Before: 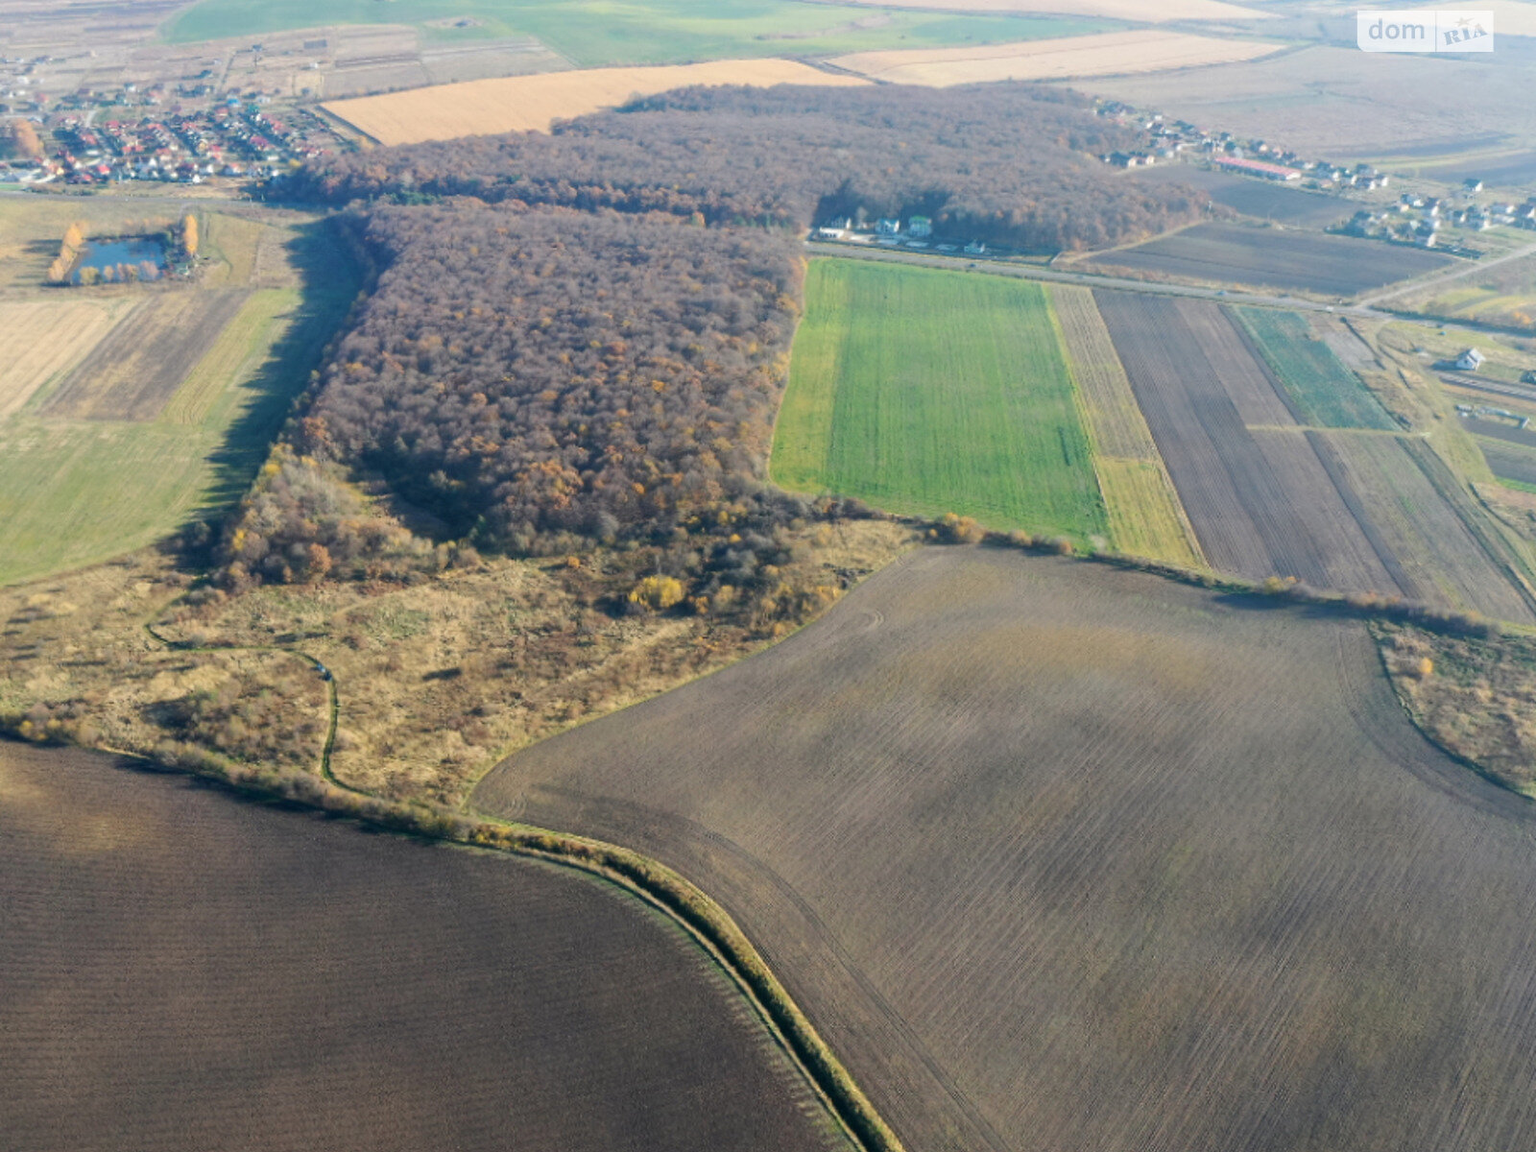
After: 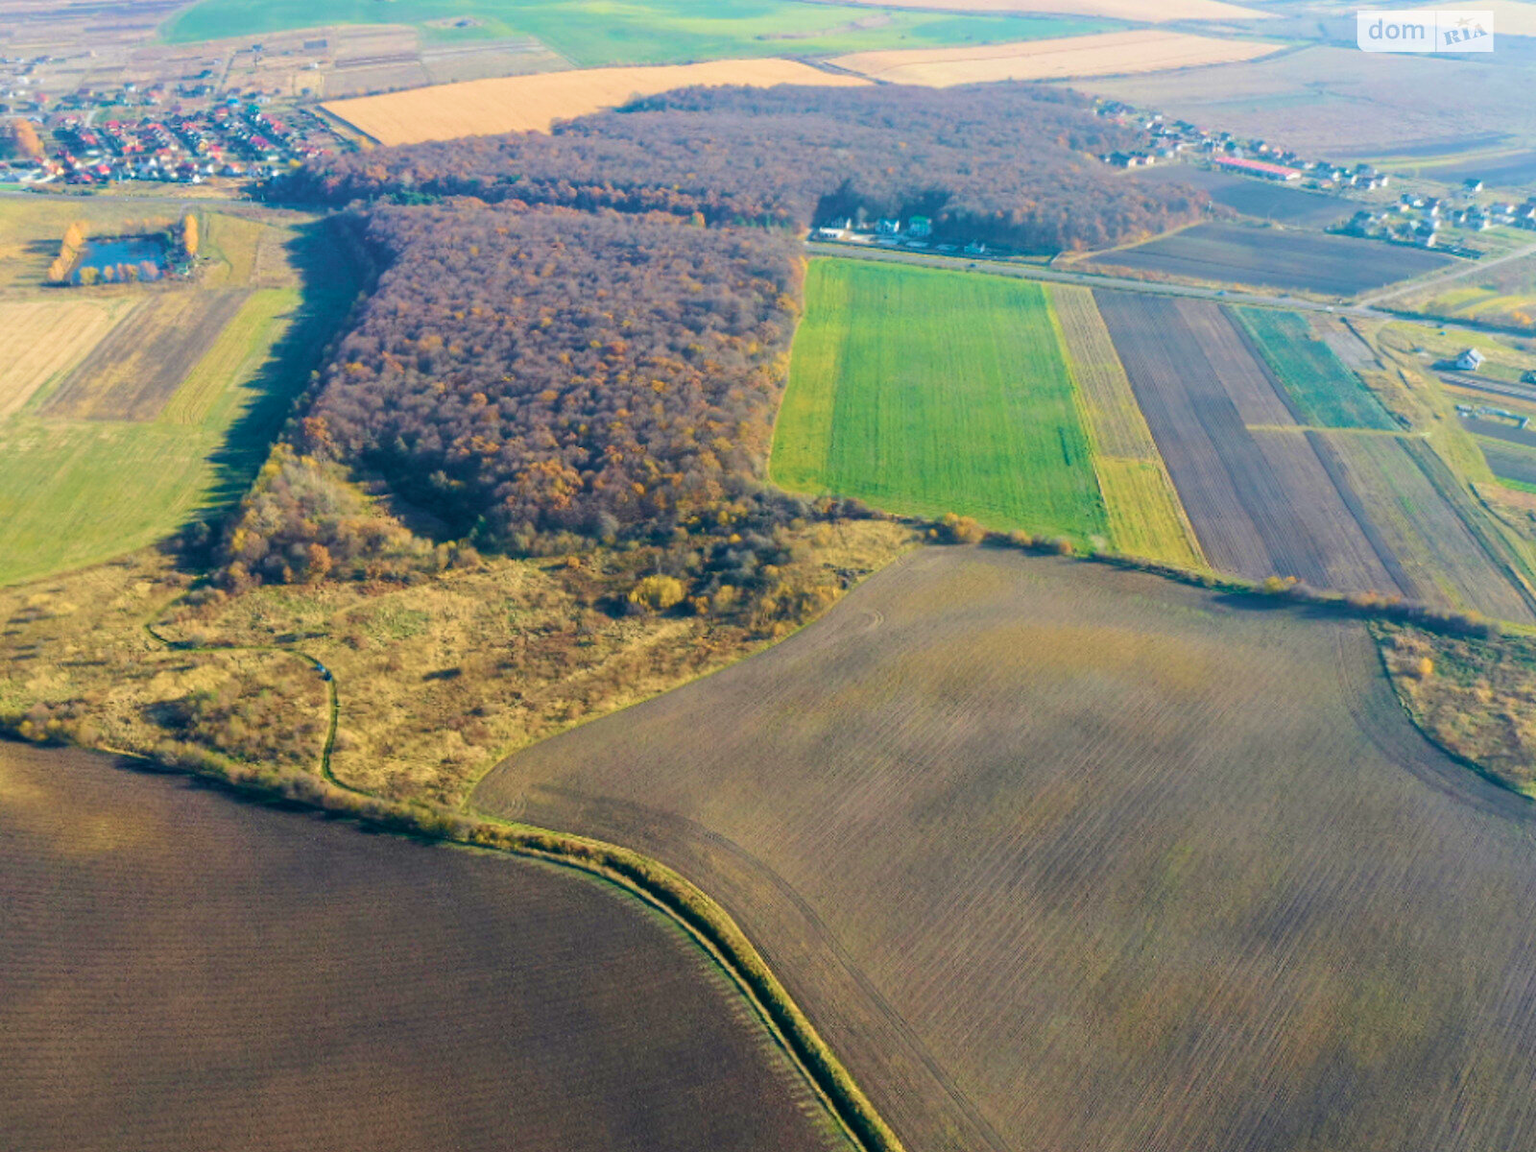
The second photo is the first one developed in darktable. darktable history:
velvia: strength 73.38%
